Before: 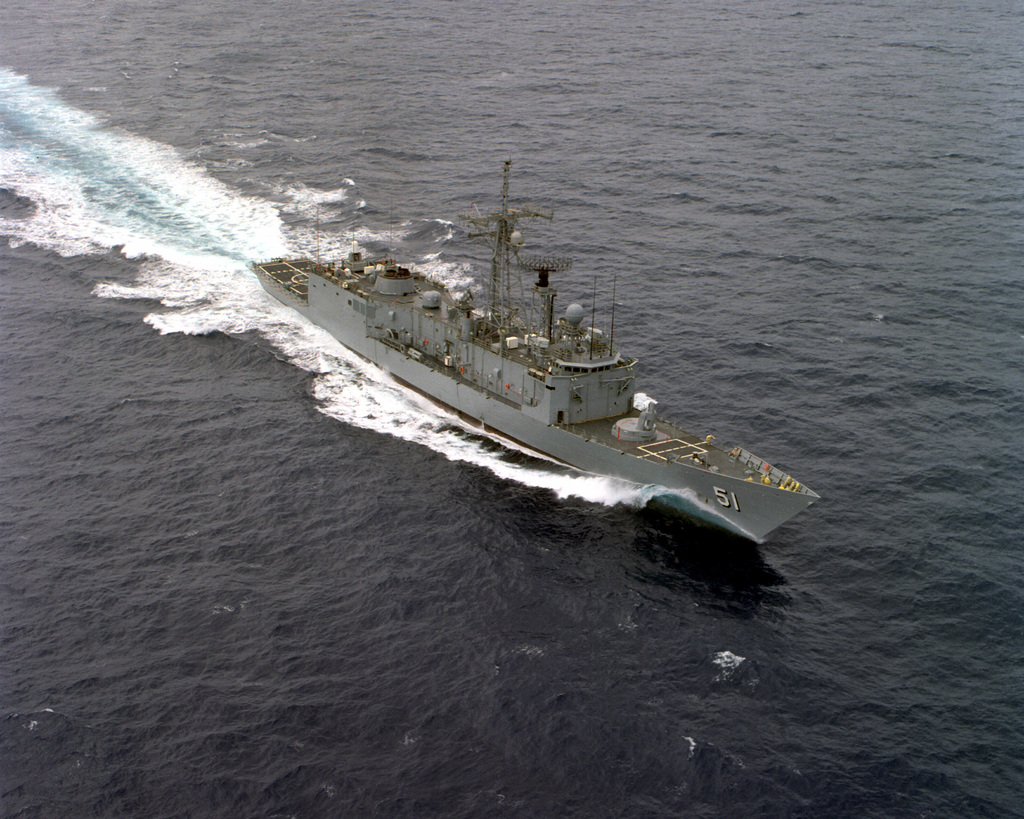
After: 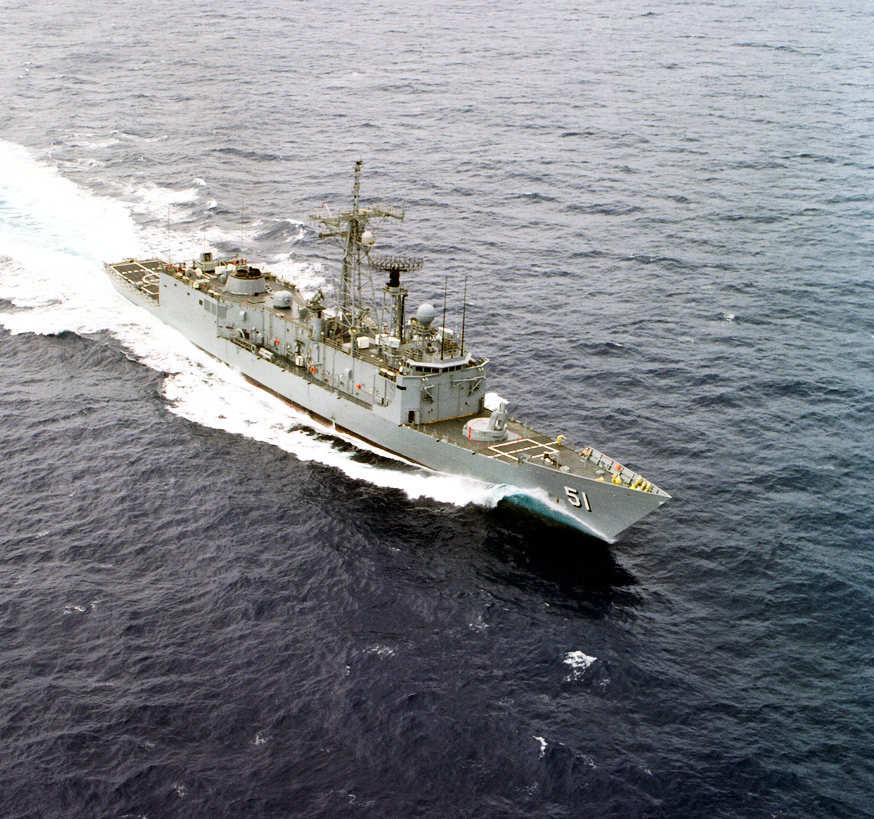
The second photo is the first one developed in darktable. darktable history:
crop and rotate: left 14.584%
base curve: curves: ch0 [(0, 0) (0.007, 0.004) (0.027, 0.03) (0.046, 0.07) (0.207, 0.54) (0.442, 0.872) (0.673, 0.972) (1, 1)], preserve colors none
